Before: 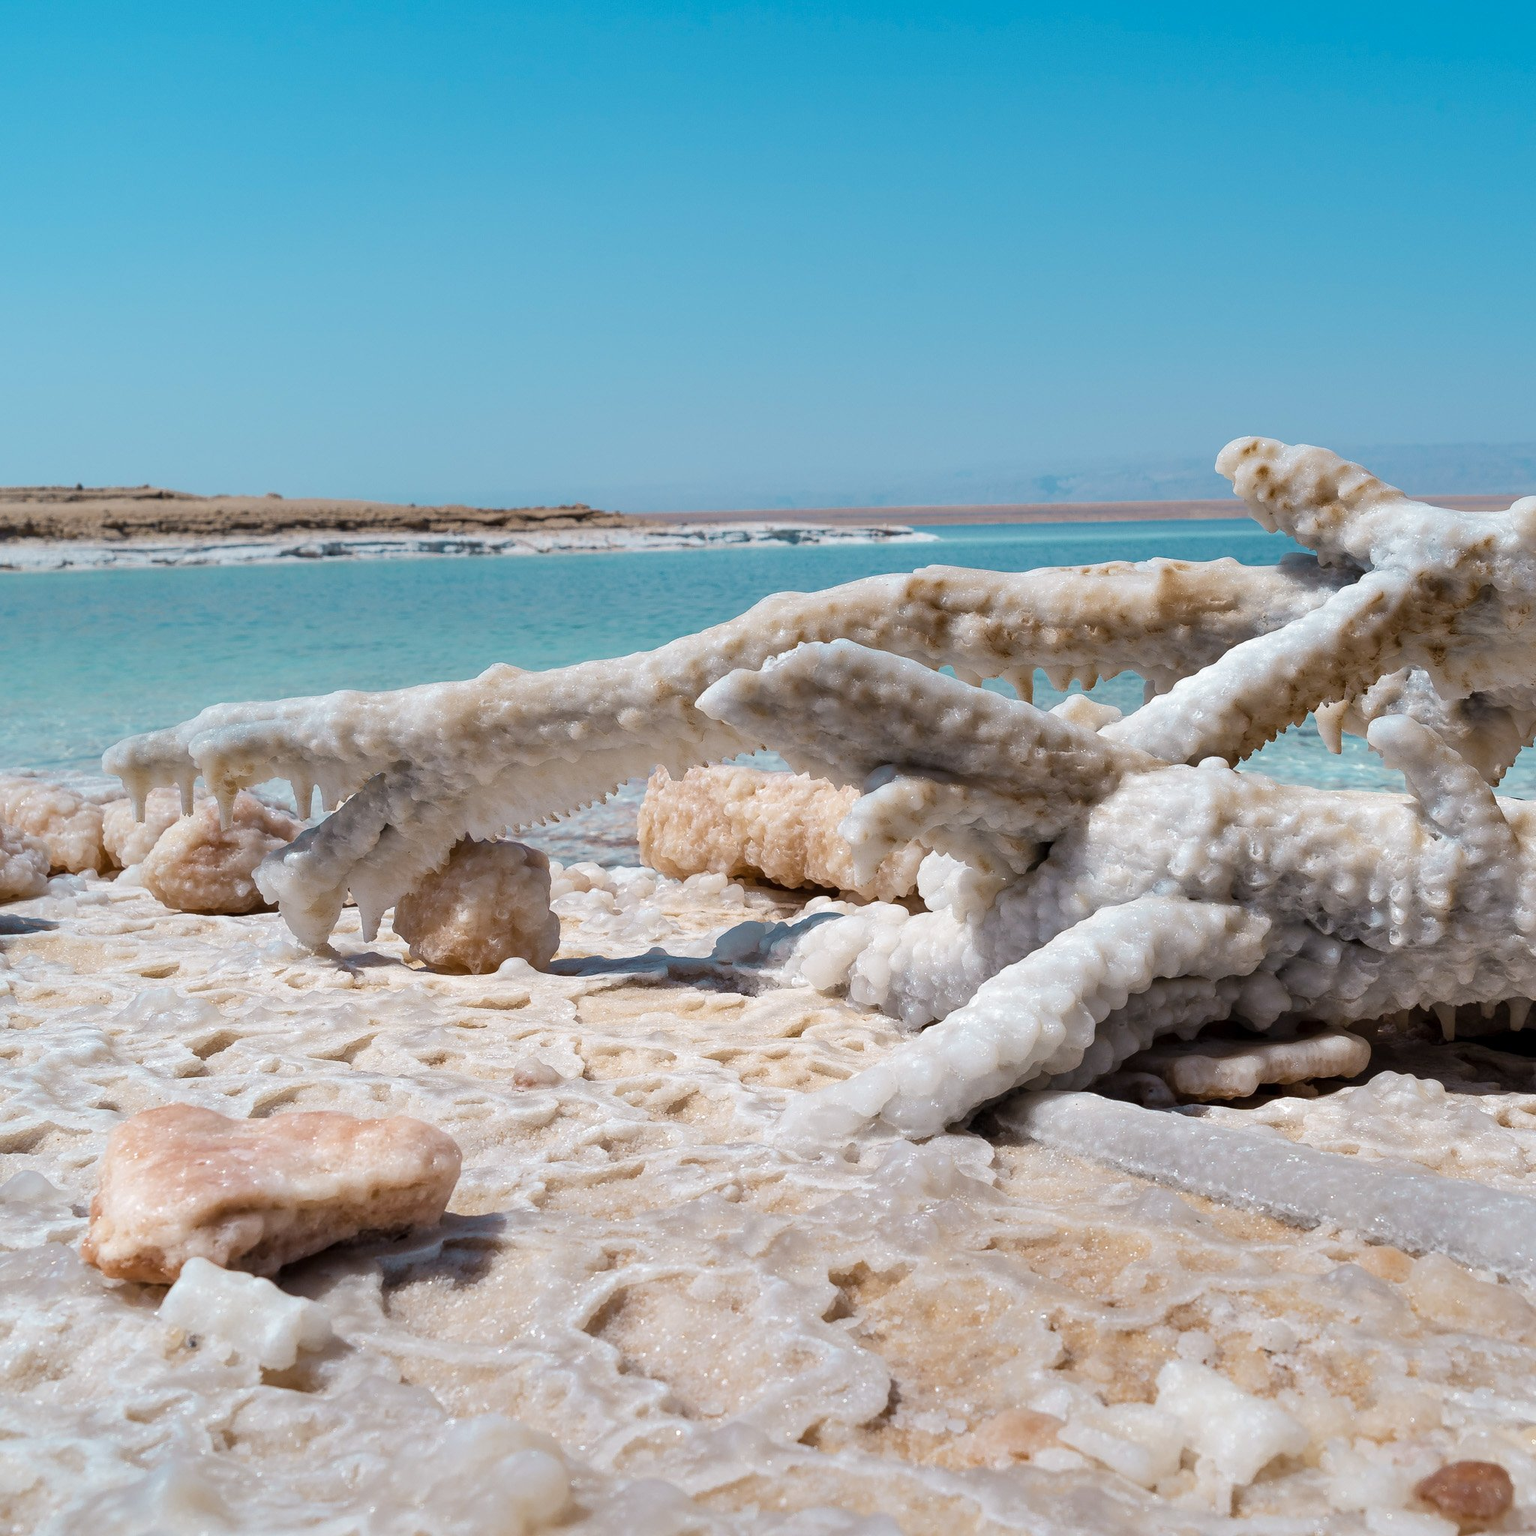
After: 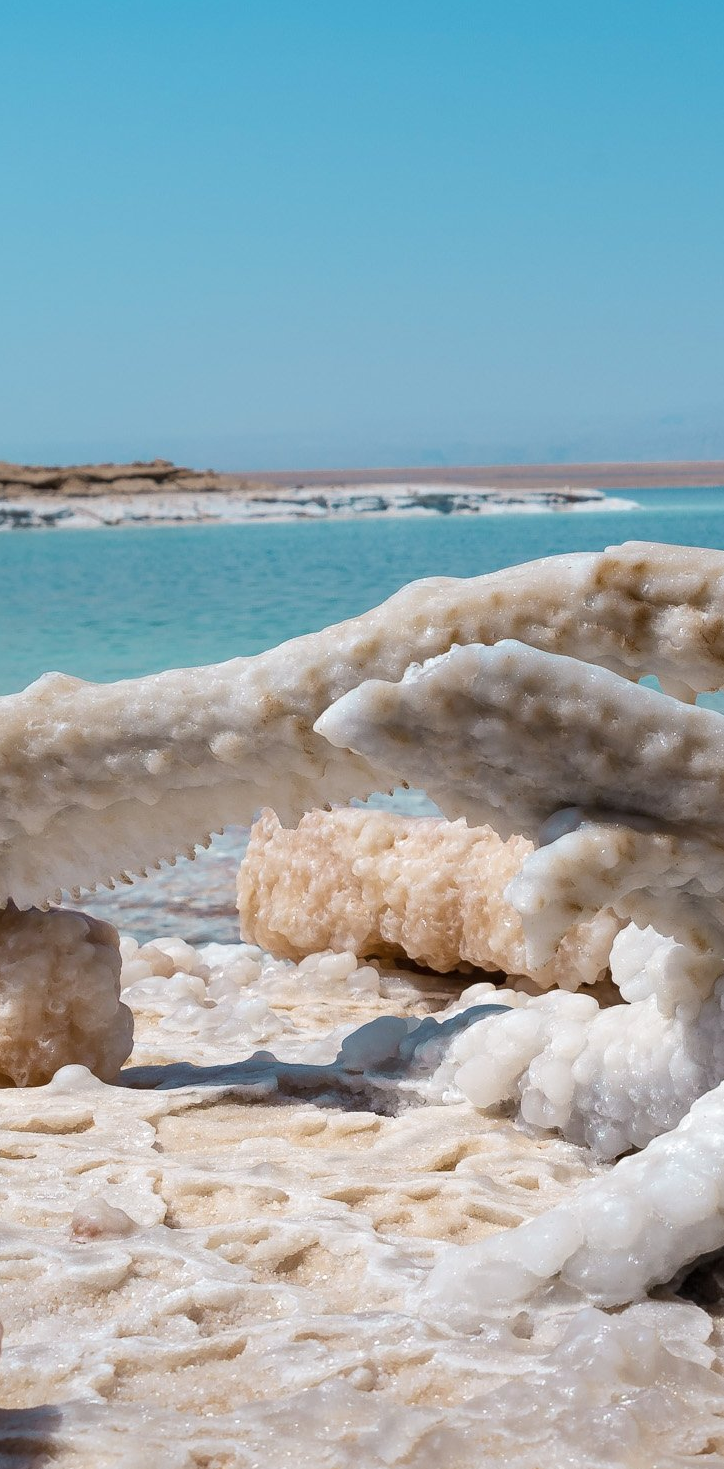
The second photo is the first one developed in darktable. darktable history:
crop and rotate: left 29.941%, top 10.365%, right 34.694%, bottom 17.873%
